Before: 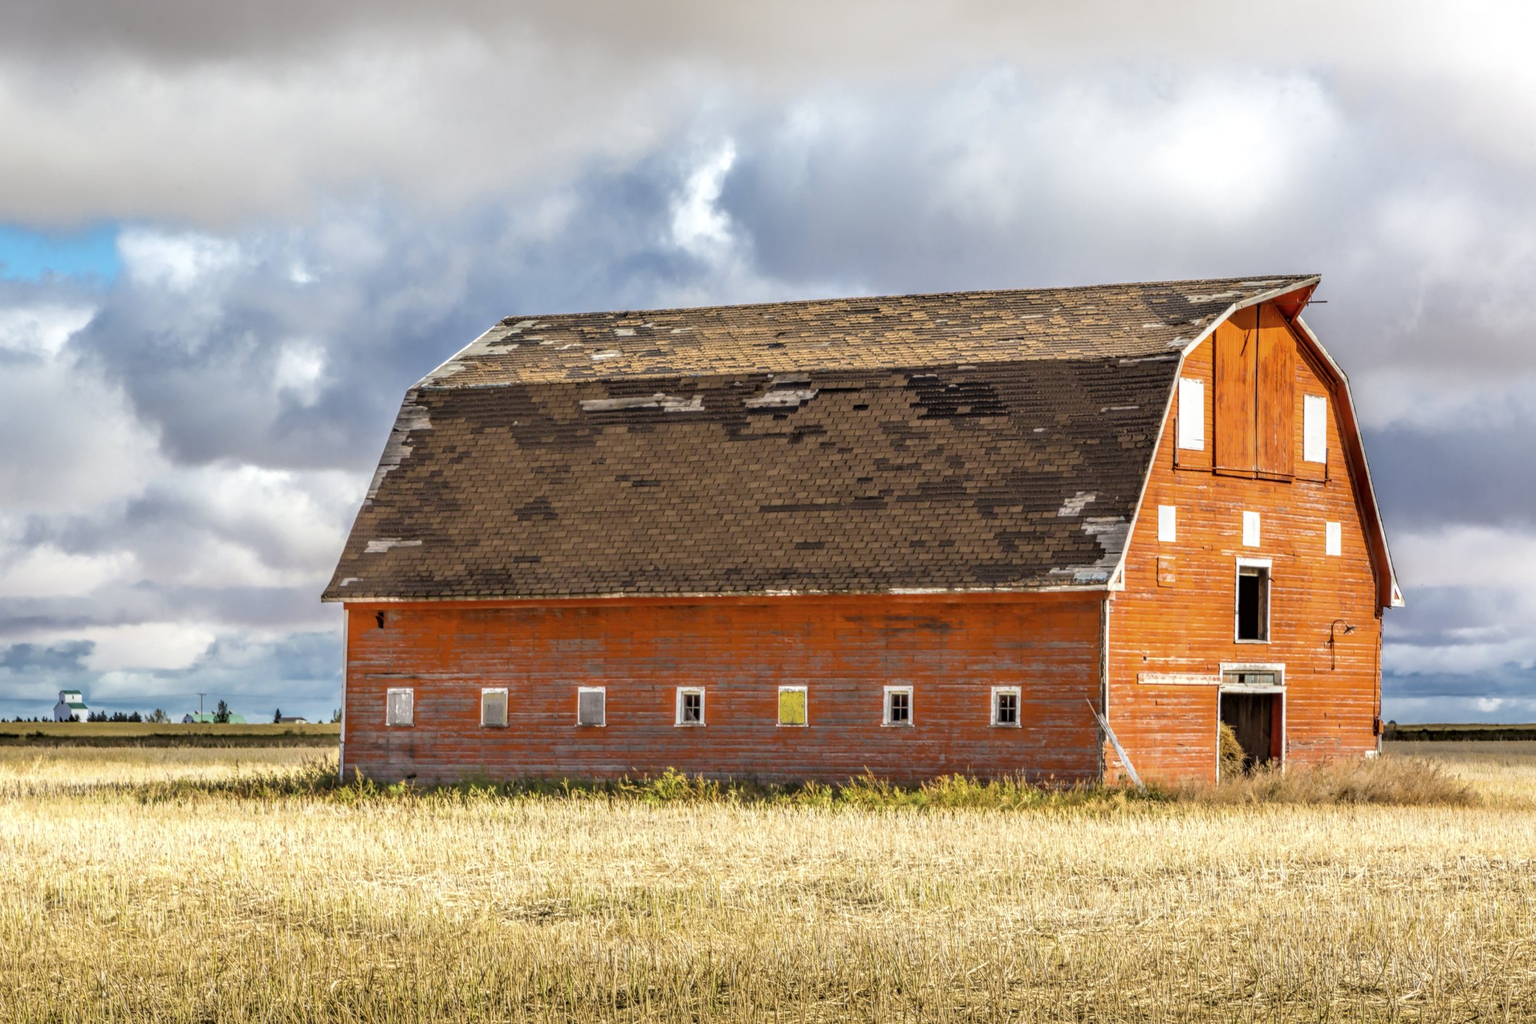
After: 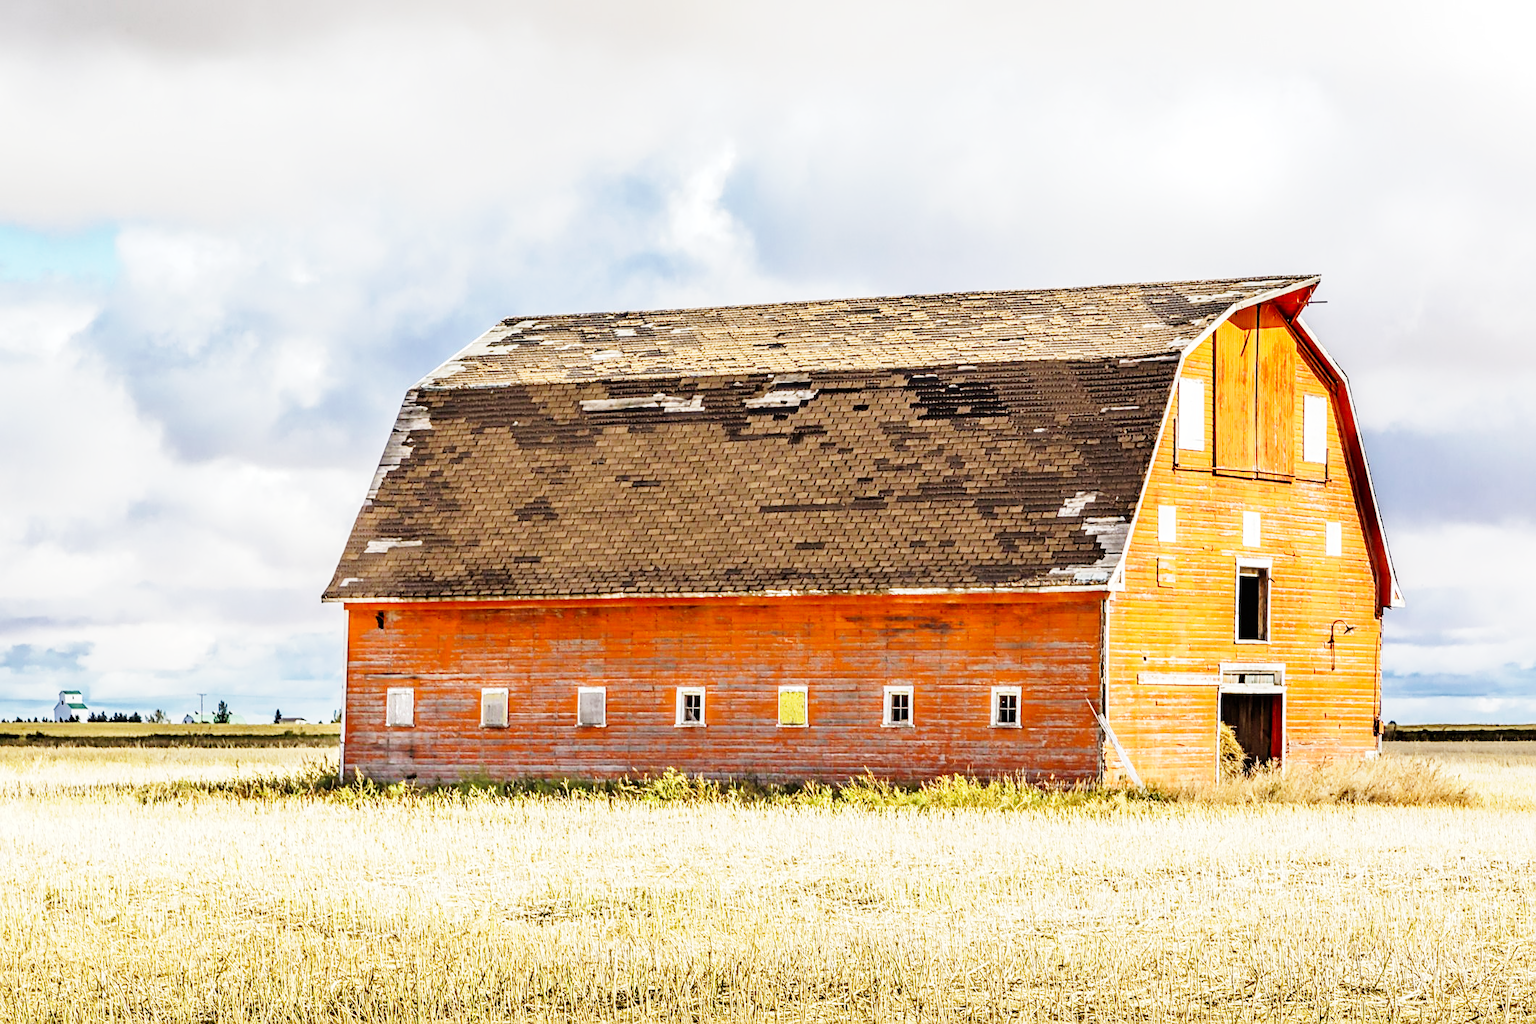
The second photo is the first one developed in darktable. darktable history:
base curve: curves: ch0 [(0, 0) (0, 0.001) (0.001, 0.001) (0.004, 0.002) (0.007, 0.004) (0.015, 0.013) (0.033, 0.045) (0.052, 0.096) (0.075, 0.17) (0.099, 0.241) (0.163, 0.42) (0.219, 0.55) (0.259, 0.616) (0.327, 0.722) (0.365, 0.765) (0.522, 0.873) (0.547, 0.881) (0.689, 0.919) (0.826, 0.952) (1, 1)], preserve colors none
sharpen: on, module defaults
